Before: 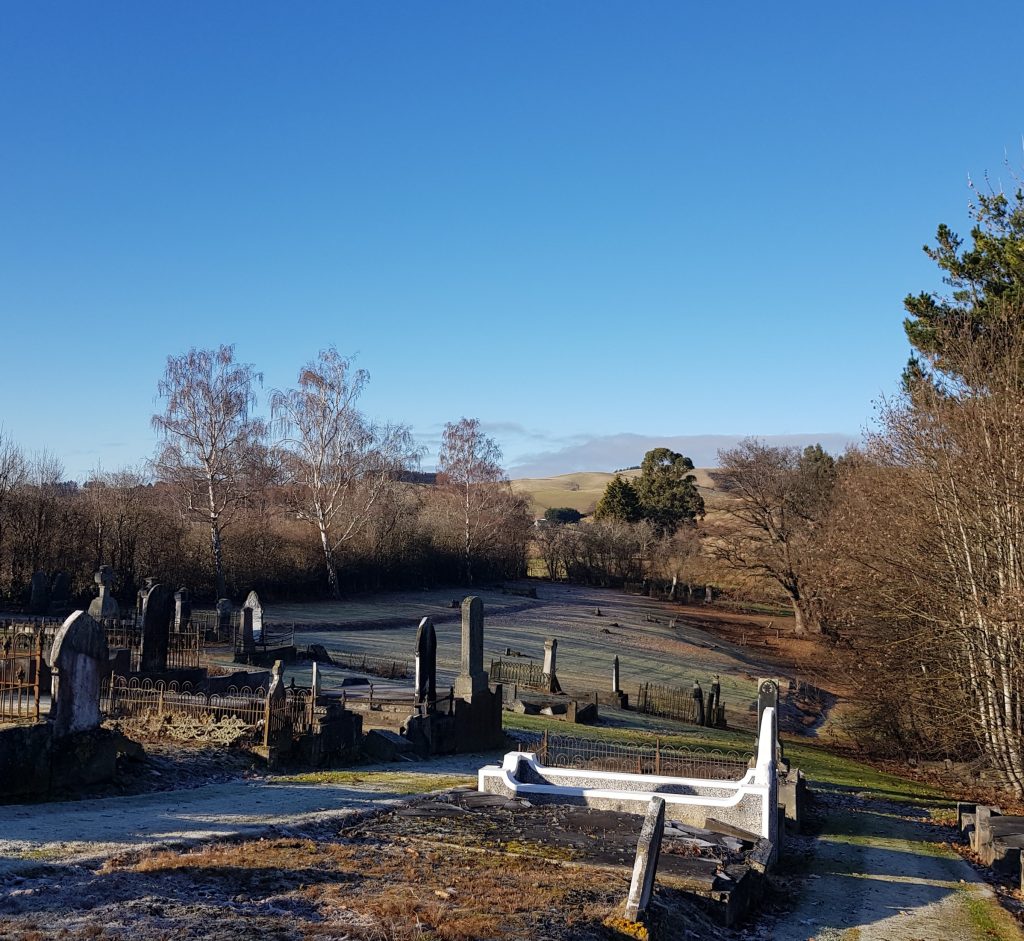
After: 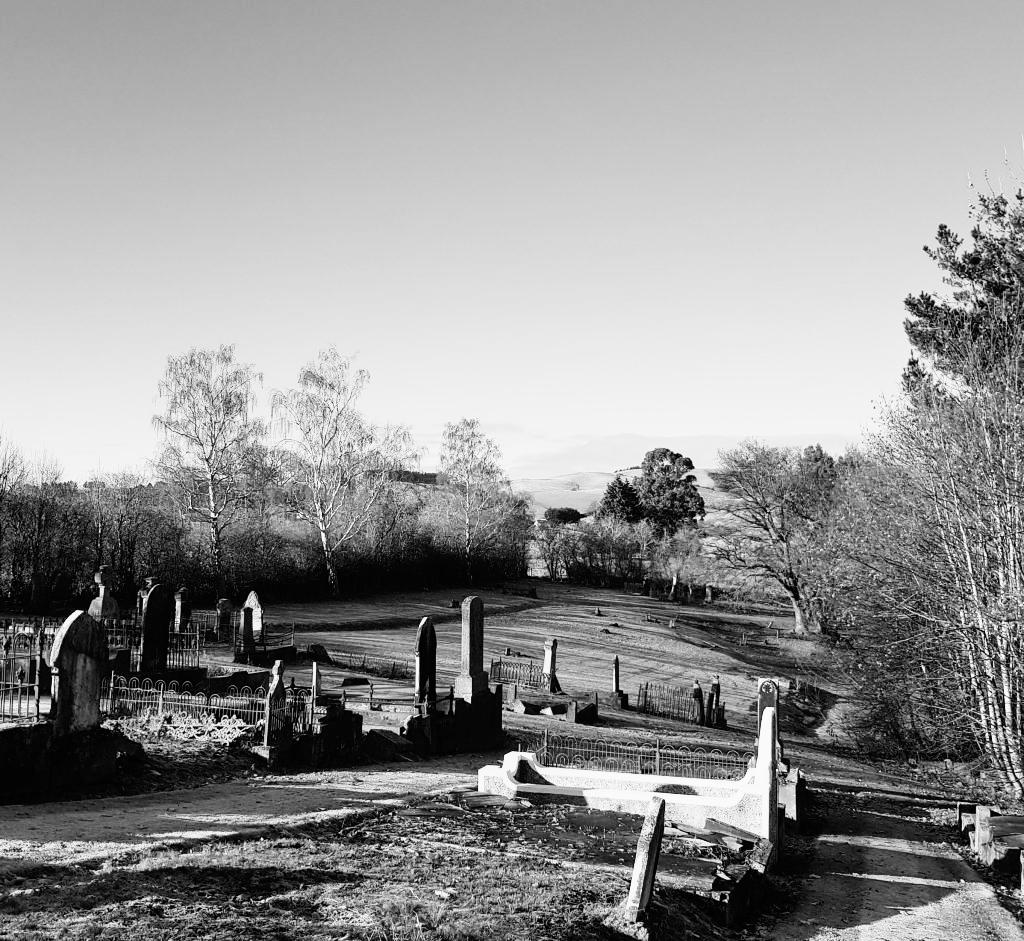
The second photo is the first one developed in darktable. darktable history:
base curve: curves: ch0 [(0, 0) (0.007, 0.004) (0.027, 0.03) (0.046, 0.07) (0.207, 0.54) (0.442, 0.872) (0.673, 0.972) (1, 1)], preserve colors none
monochrome: a 32, b 64, size 2.3
